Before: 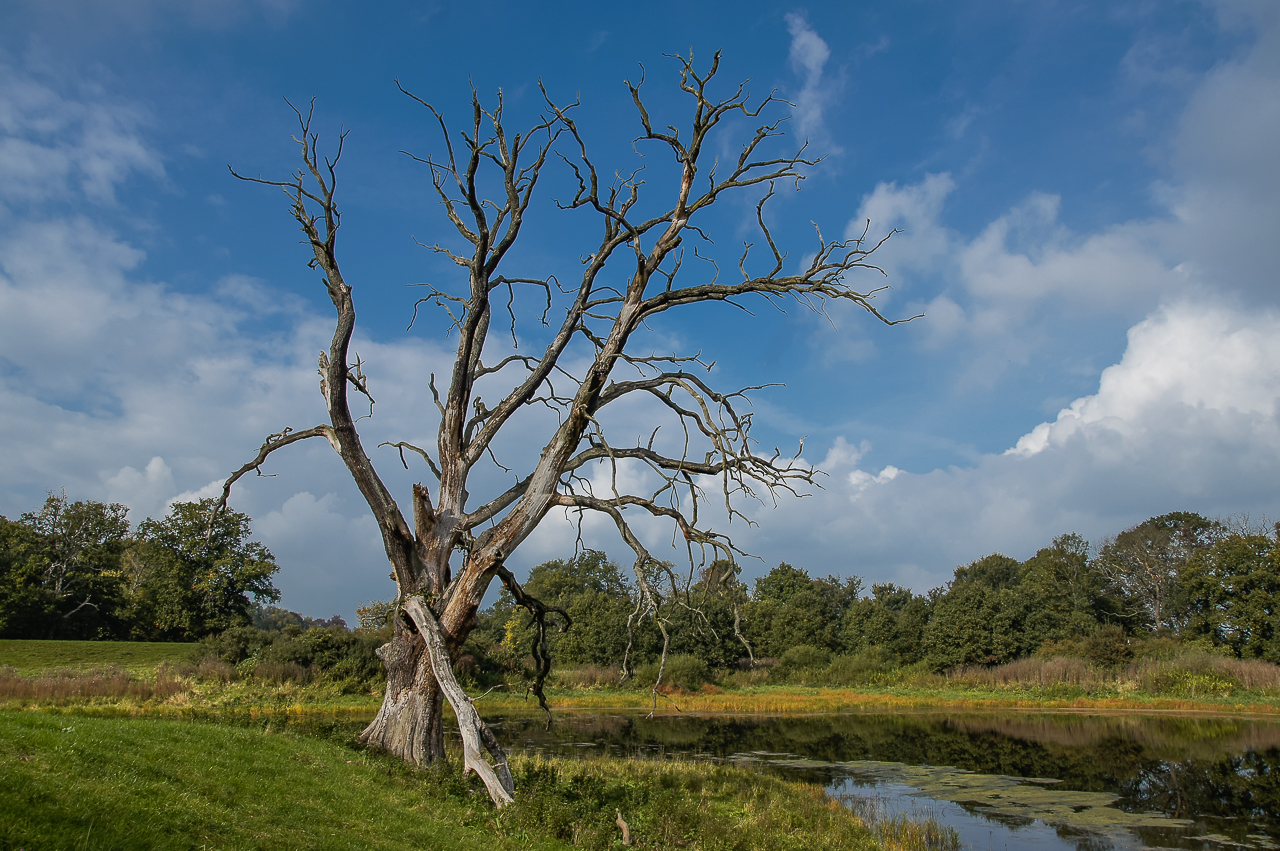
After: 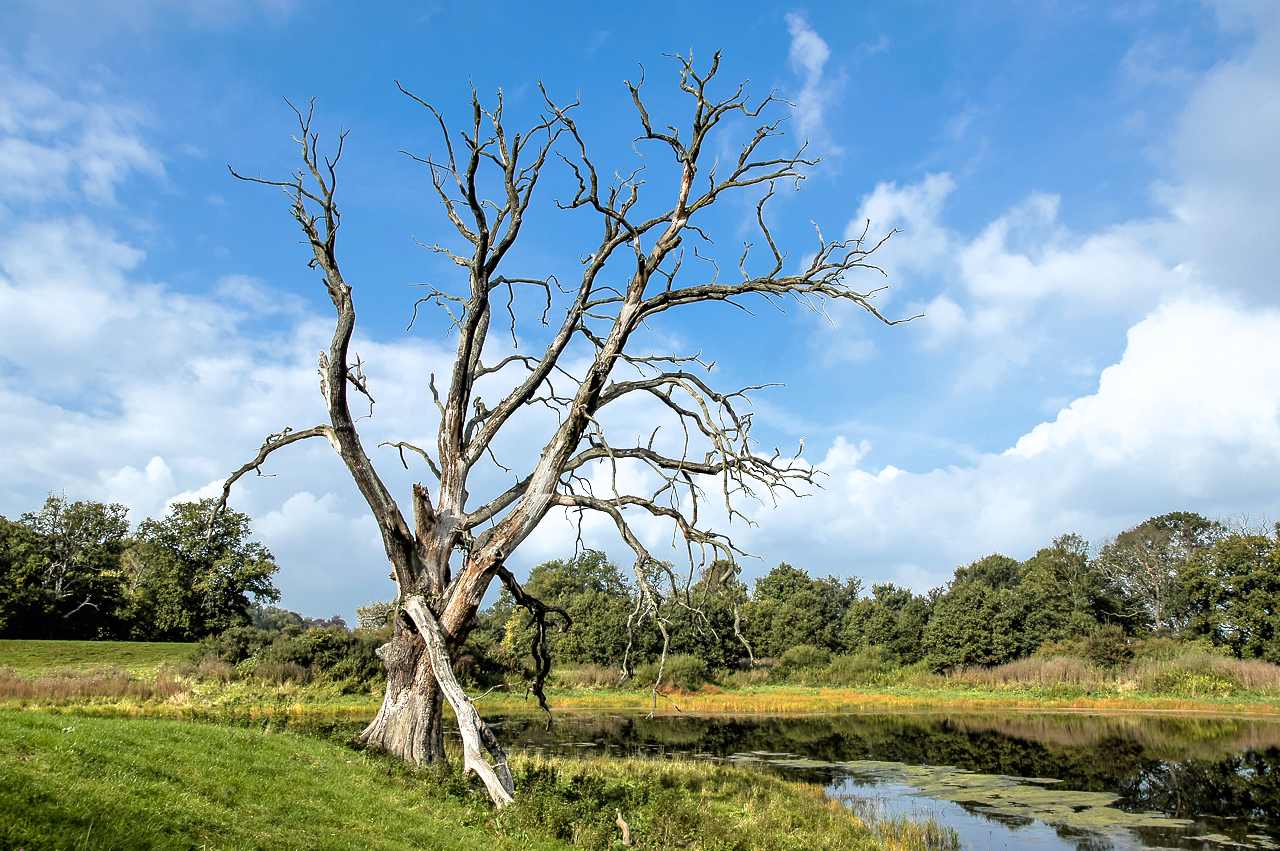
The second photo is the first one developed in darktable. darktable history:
rgb curve: curves: ch0 [(0, 0) (0.175, 0.154) (0.785, 0.663) (1, 1)]
exposure: black level correction 0, exposure 1.45 EV, compensate exposure bias true, compensate highlight preservation false
white balance: red 0.978, blue 0.999
filmic rgb: black relative exposure -16 EV, white relative exposure 6.29 EV, hardness 5.1, contrast 1.35
